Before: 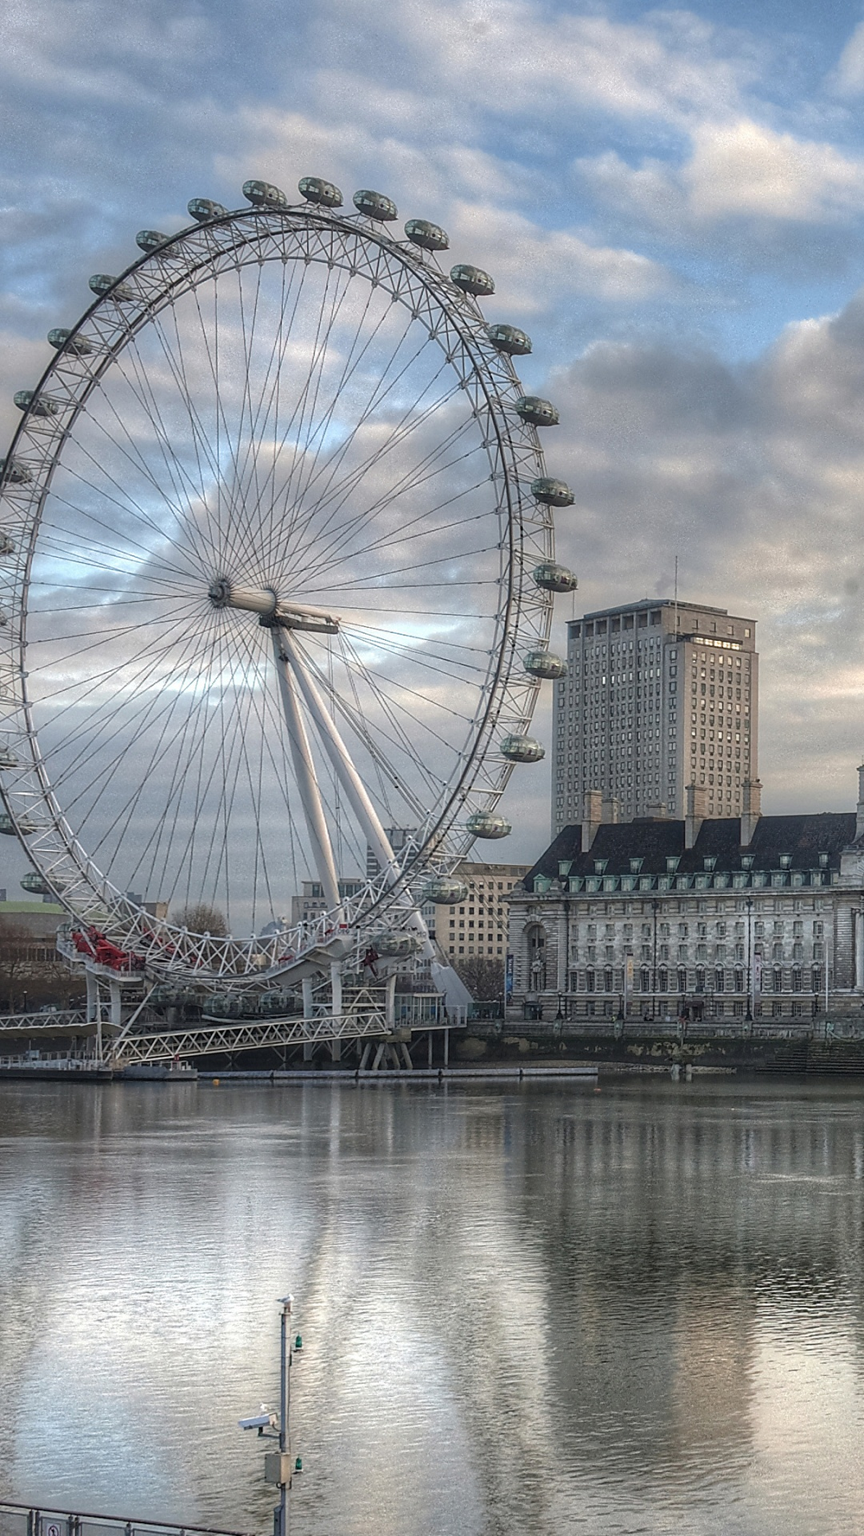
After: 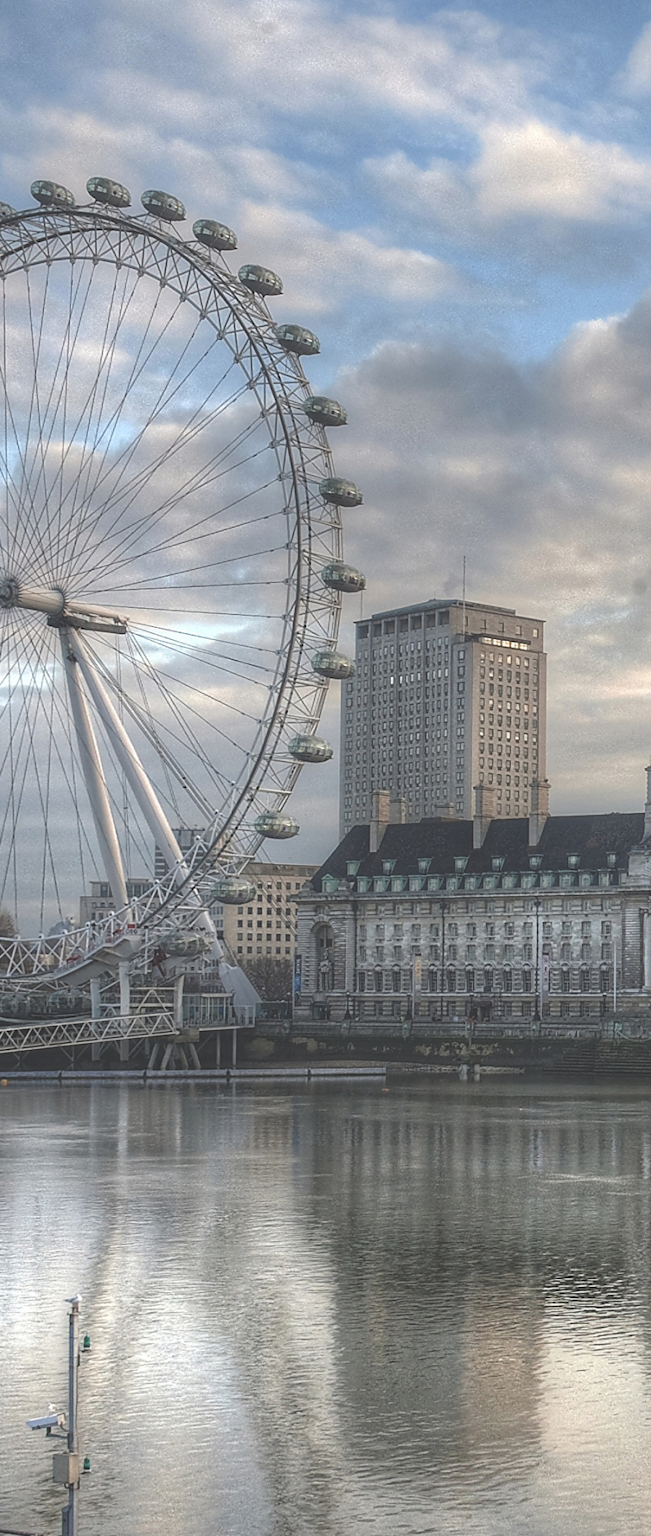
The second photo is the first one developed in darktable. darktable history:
crop and rotate: left 24.623%
exposure: black level correction -0.031, compensate highlight preservation false
